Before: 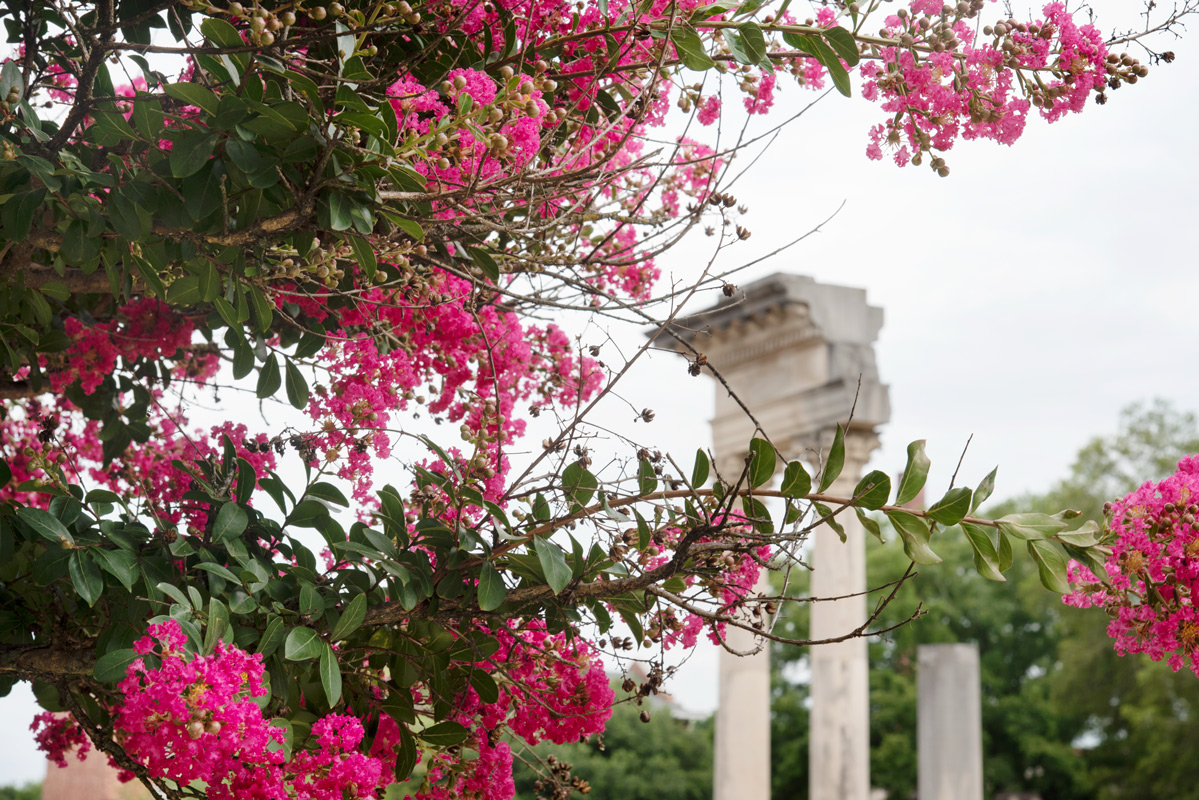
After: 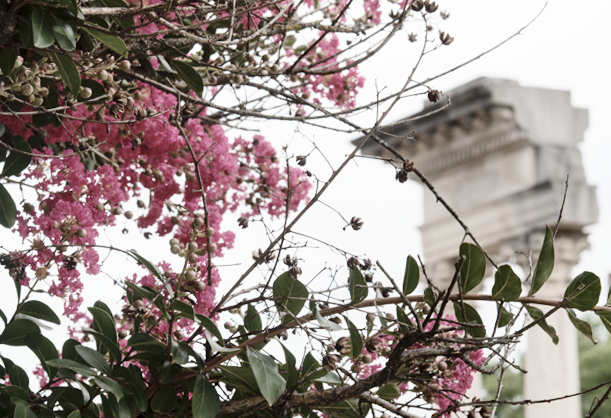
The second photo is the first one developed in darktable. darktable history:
crop: left 25%, top 25%, right 25%, bottom 25%
rotate and perspective: rotation -1.77°, lens shift (horizontal) 0.004, automatic cropping off
contrast brightness saturation: contrast 0.22
color correction: saturation 0.57
